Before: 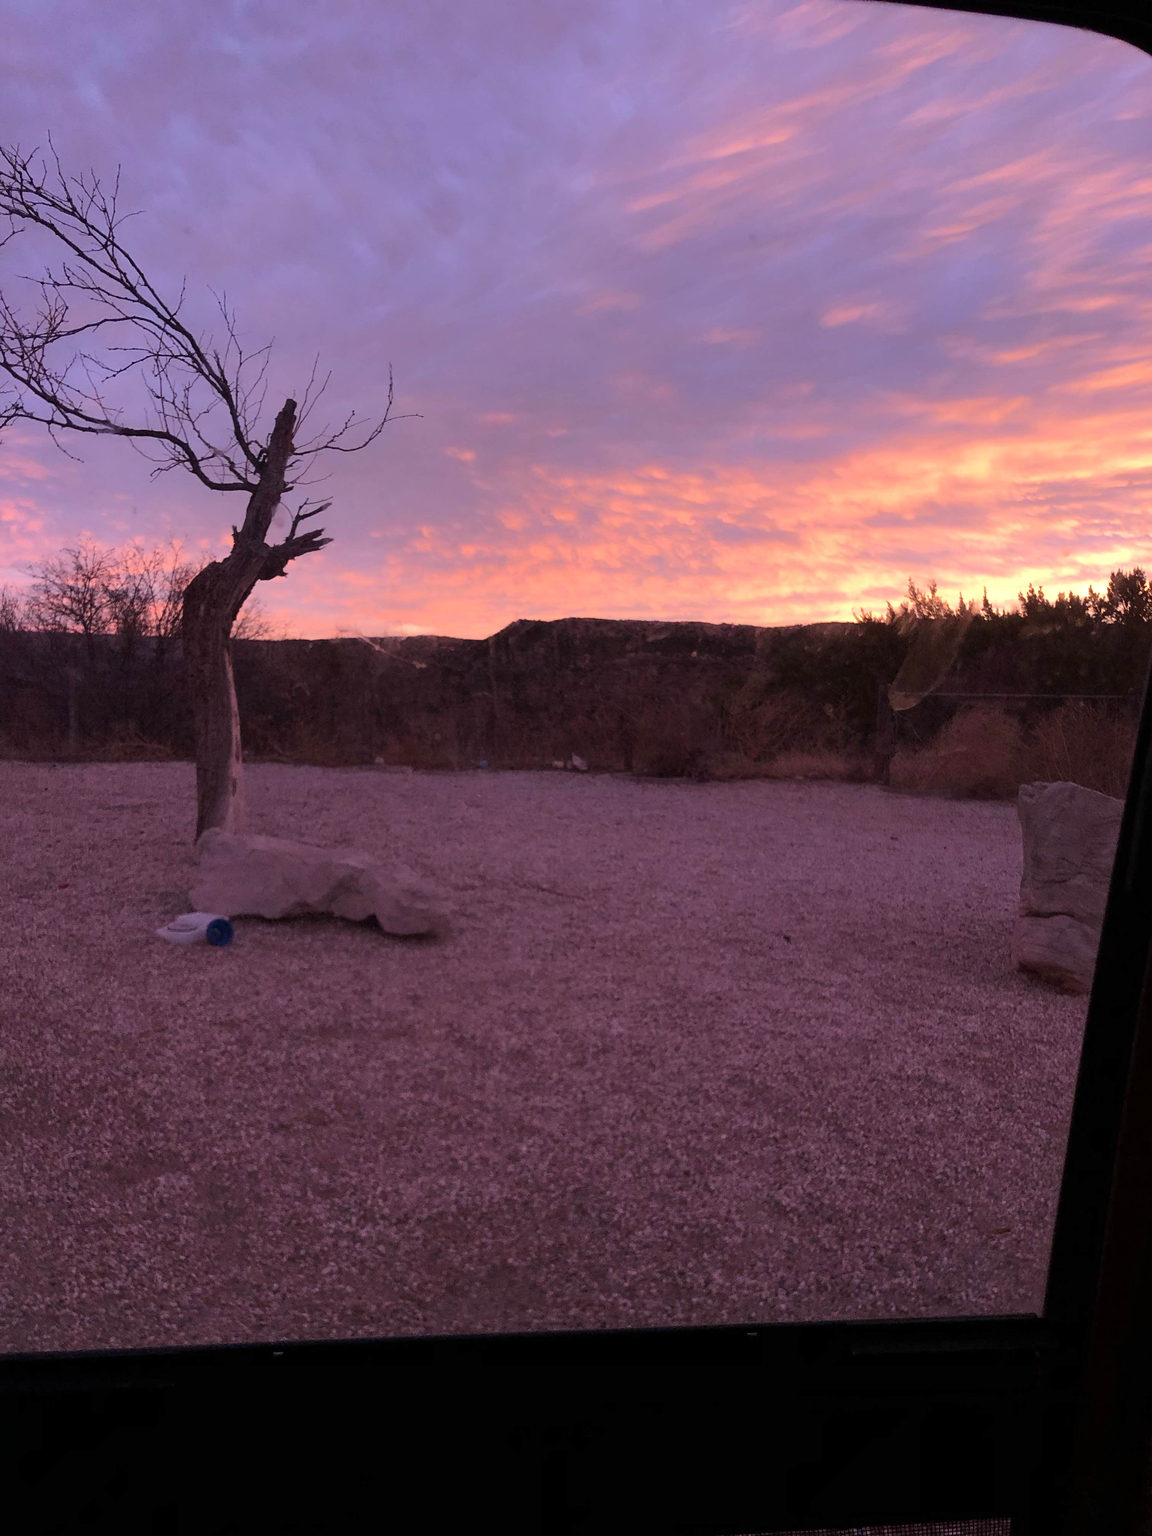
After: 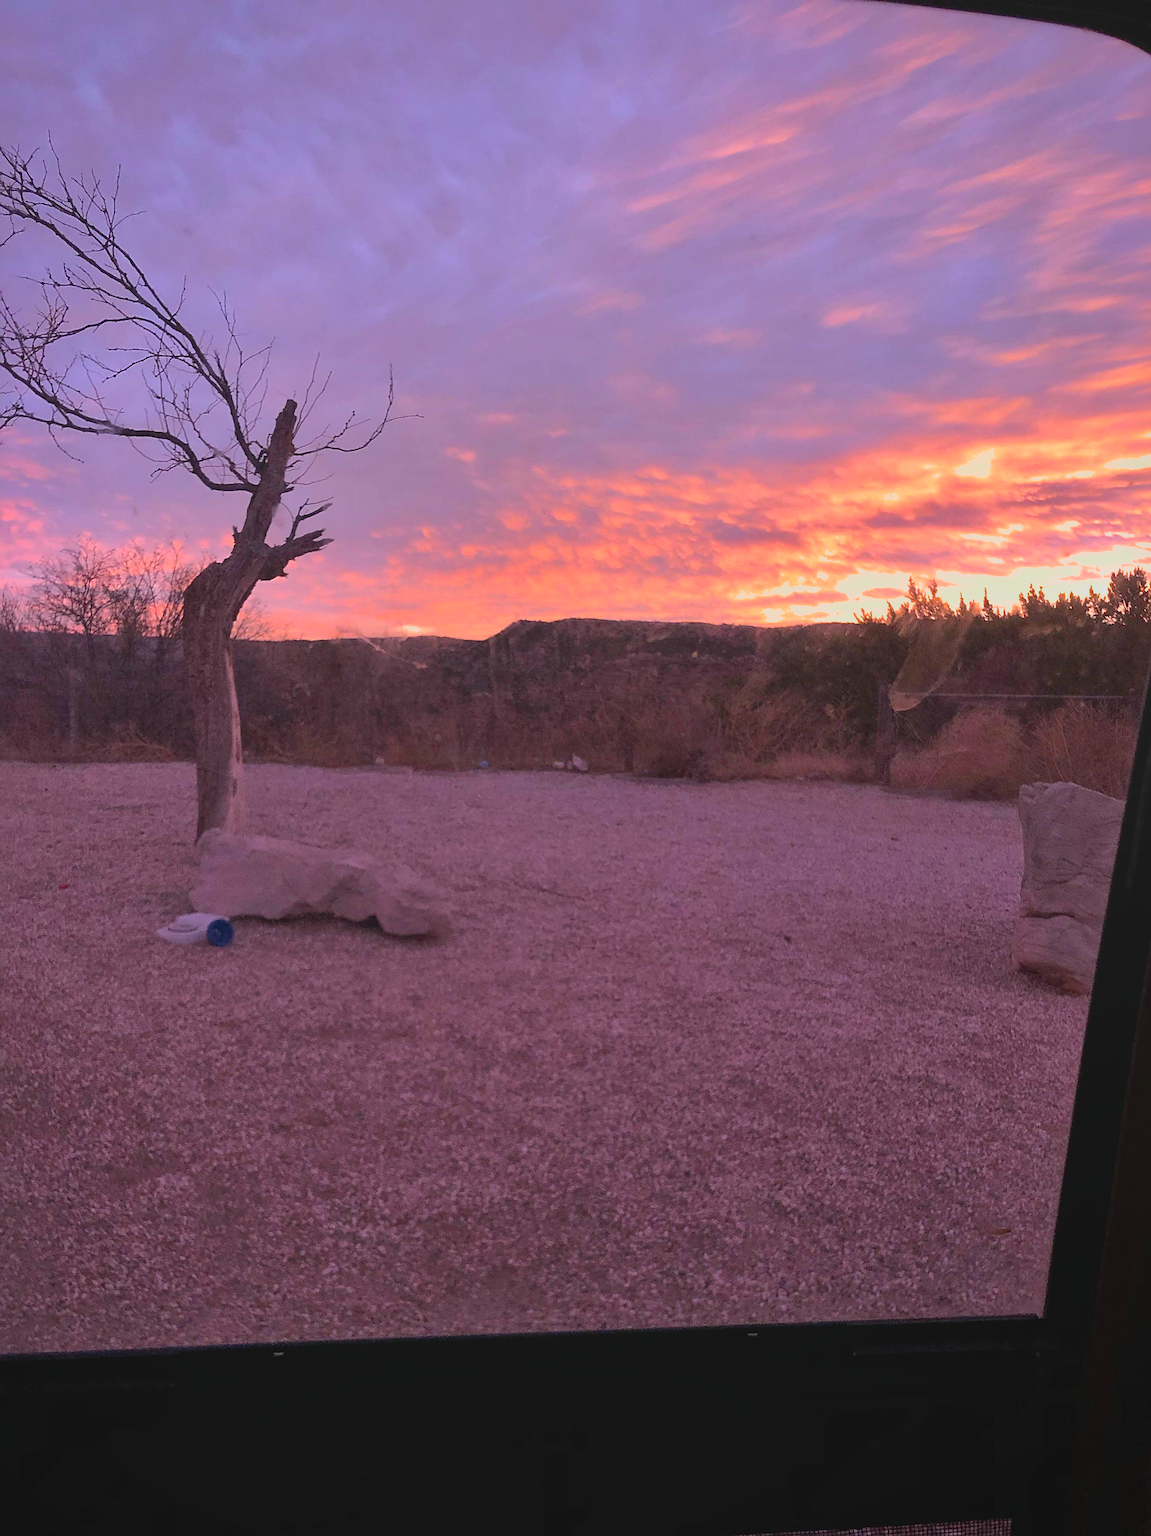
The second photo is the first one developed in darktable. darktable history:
contrast equalizer: octaves 7, y [[0.528 ×6], [0.514 ×6], [0.362 ×6], [0 ×6], [0 ×6]]
sharpen: on, module defaults
local contrast: detail 72%
exposure: exposure 0.567 EV, compensate highlight preservation false
shadows and highlights: shadows 39.65, highlights -59.71
vignetting: fall-off start 74.14%, fall-off radius 65.44%, brightness -0.391, saturation 0.017
